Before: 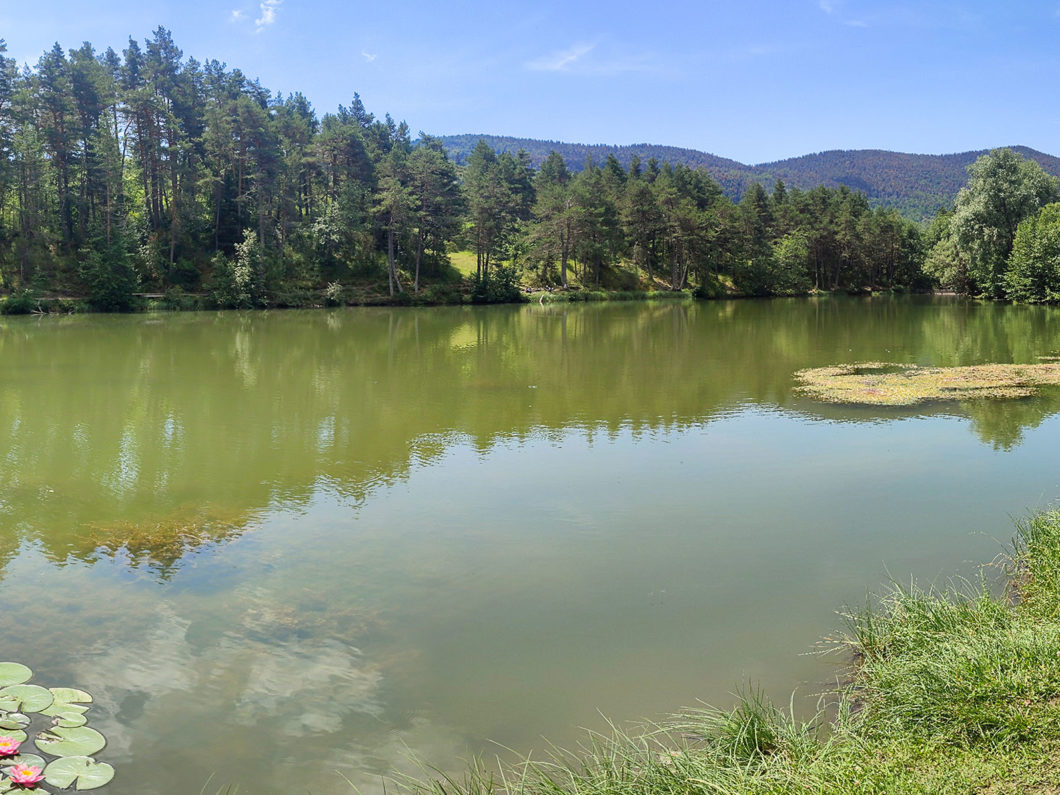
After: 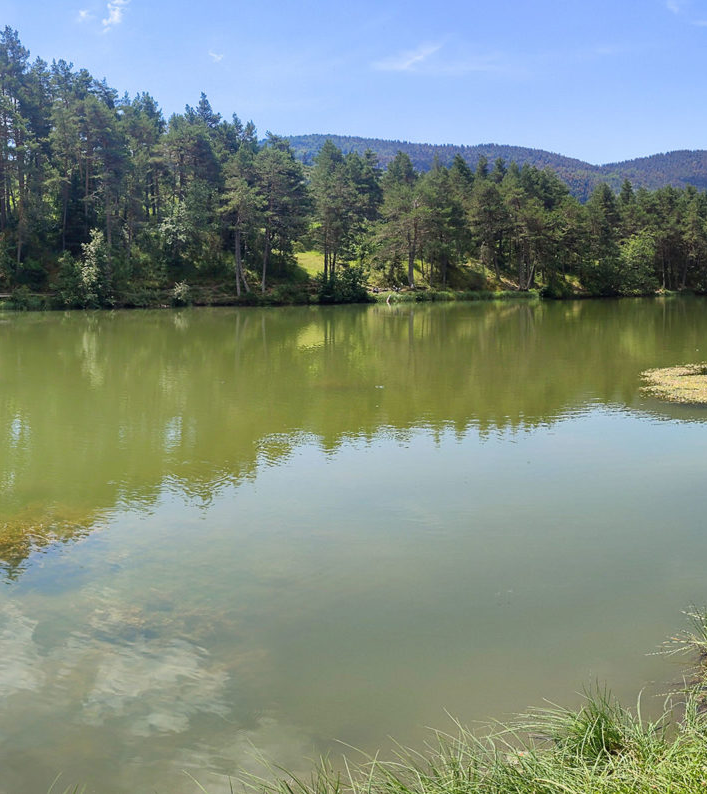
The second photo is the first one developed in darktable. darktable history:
crop and rotate: left 14.489%, right 18.798%
